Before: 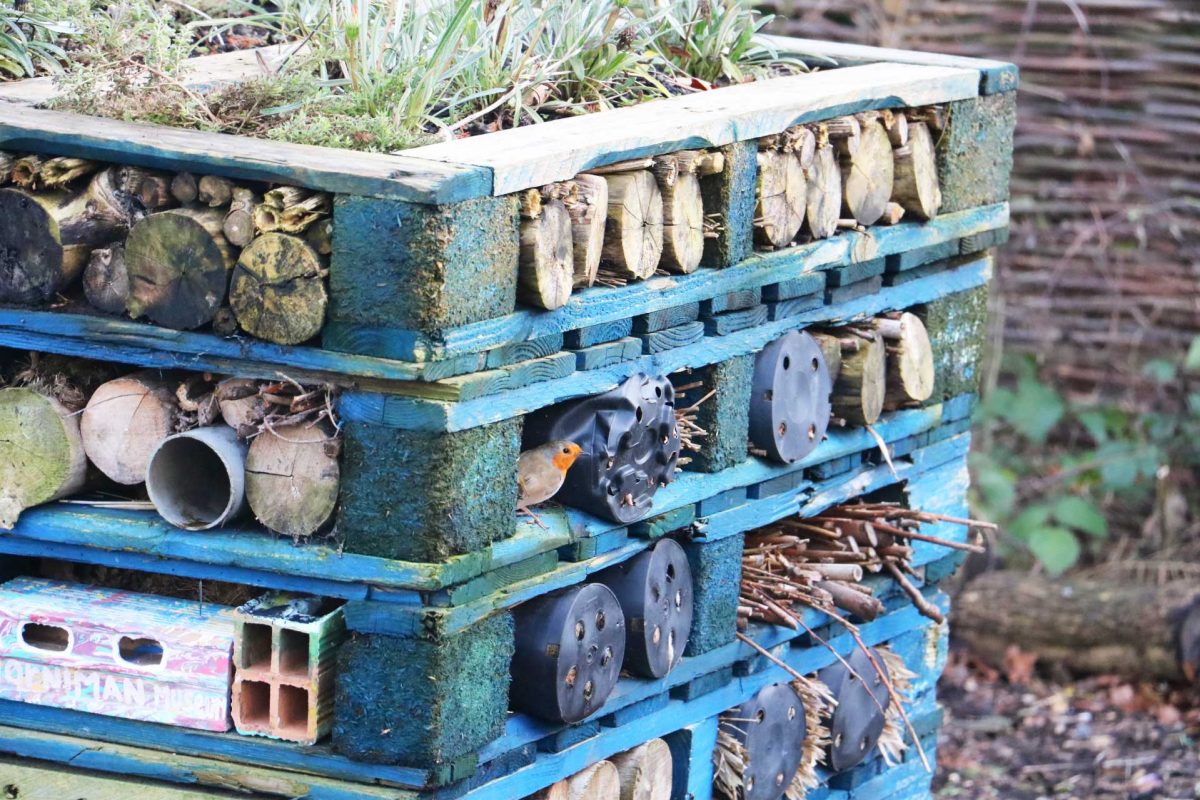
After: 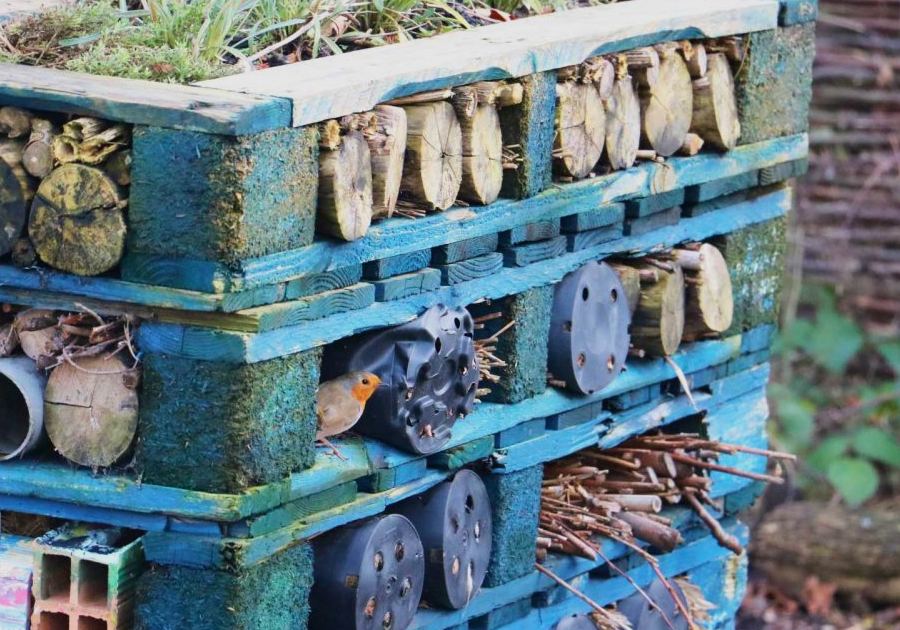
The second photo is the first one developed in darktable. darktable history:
exposure: exposure -0.329 EV, compensate exposure bias true, compensate highlight preservation false
crop: left 16.761%, top 8.627%, right 8.182%, bottom 12.53%
velvia: on, module defaults
